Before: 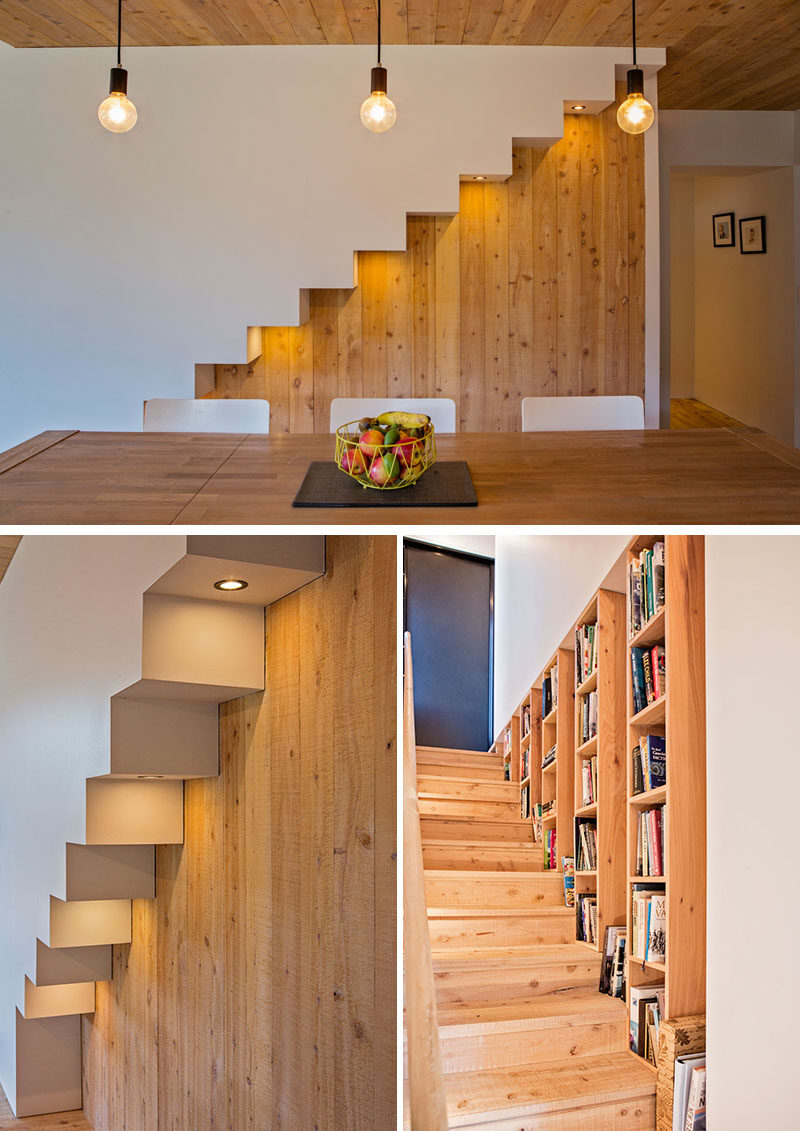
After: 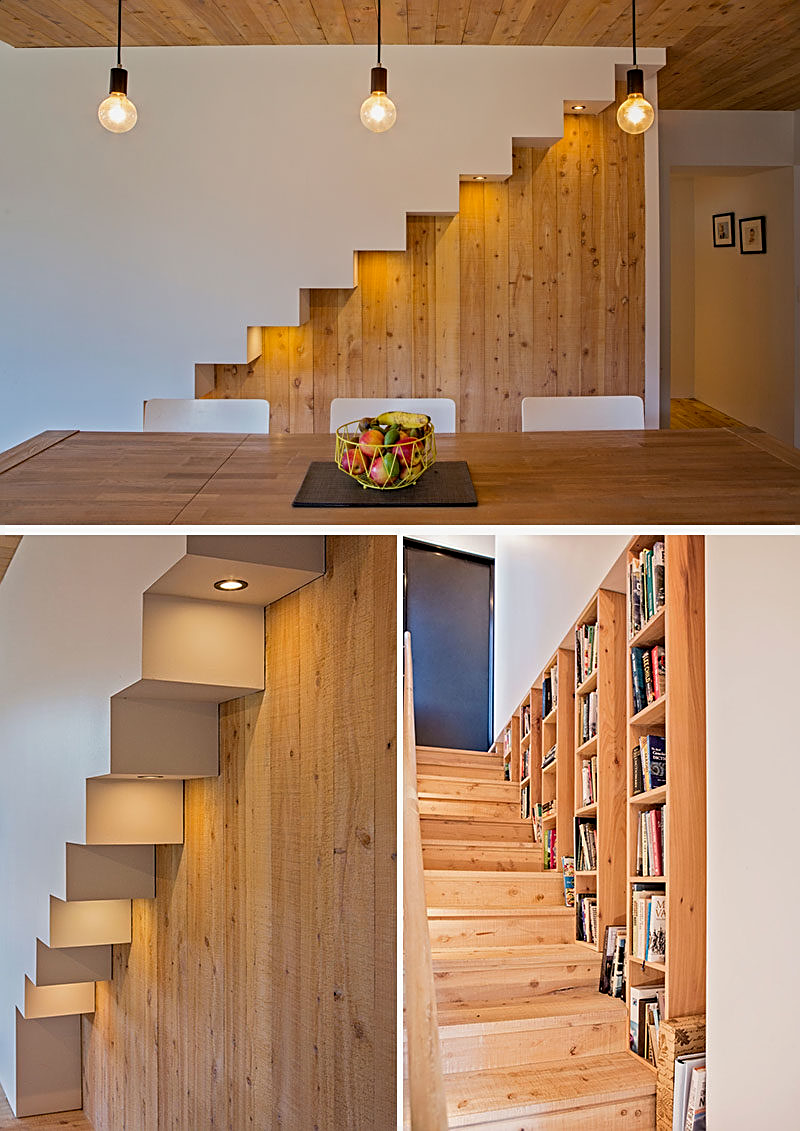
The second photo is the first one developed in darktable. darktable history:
sharpen: amount 0.464
exposure: black level correction 0.002, exposure -0.103 EV, compensate exposure bias true, compensate highlight preservation false
